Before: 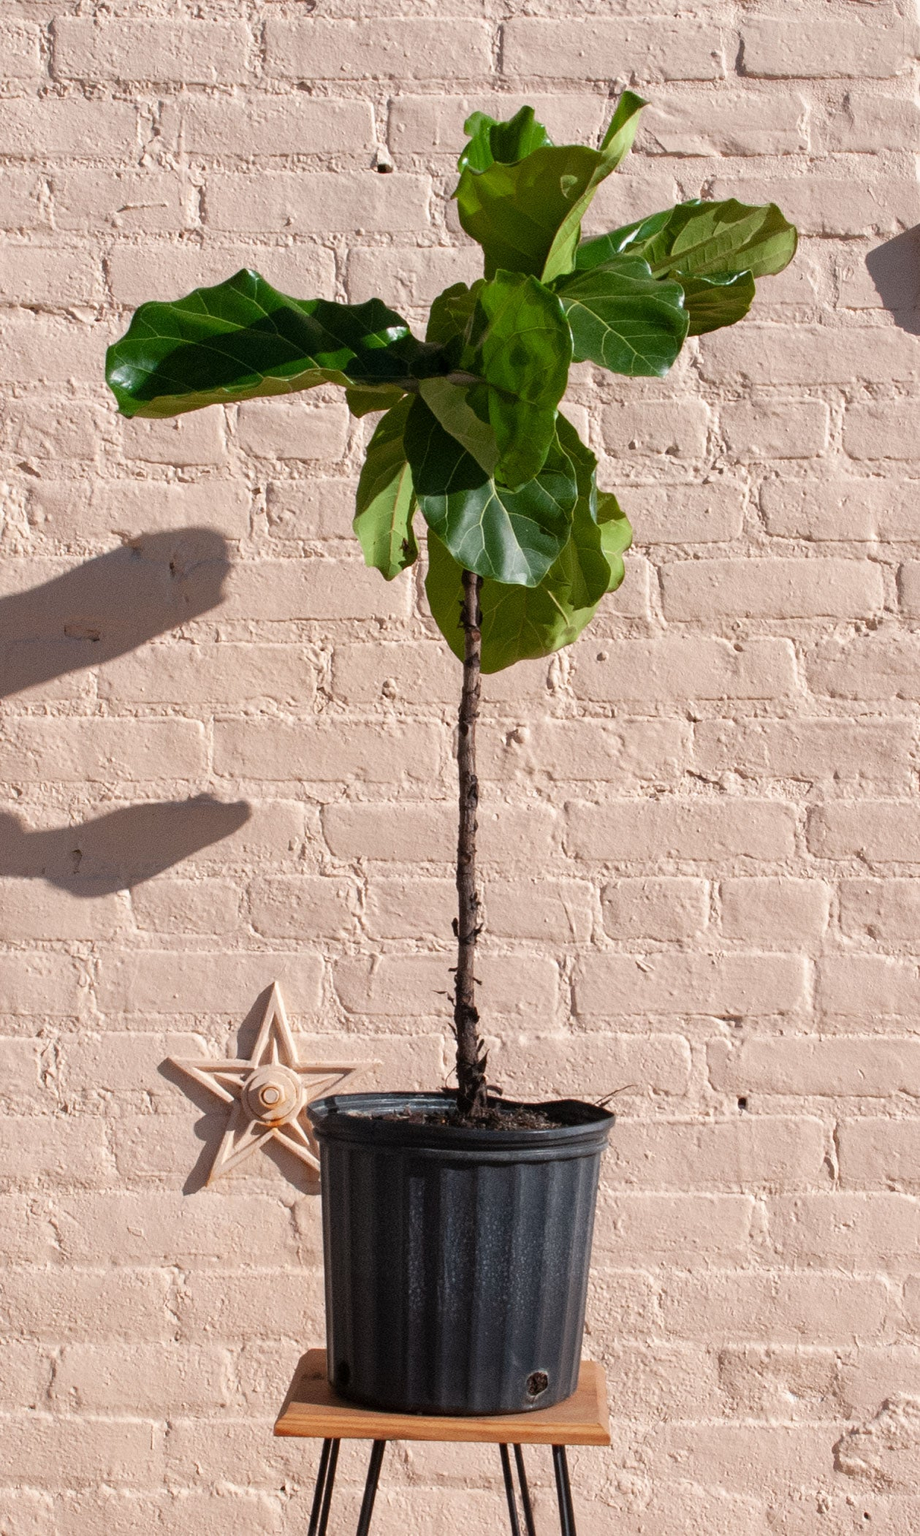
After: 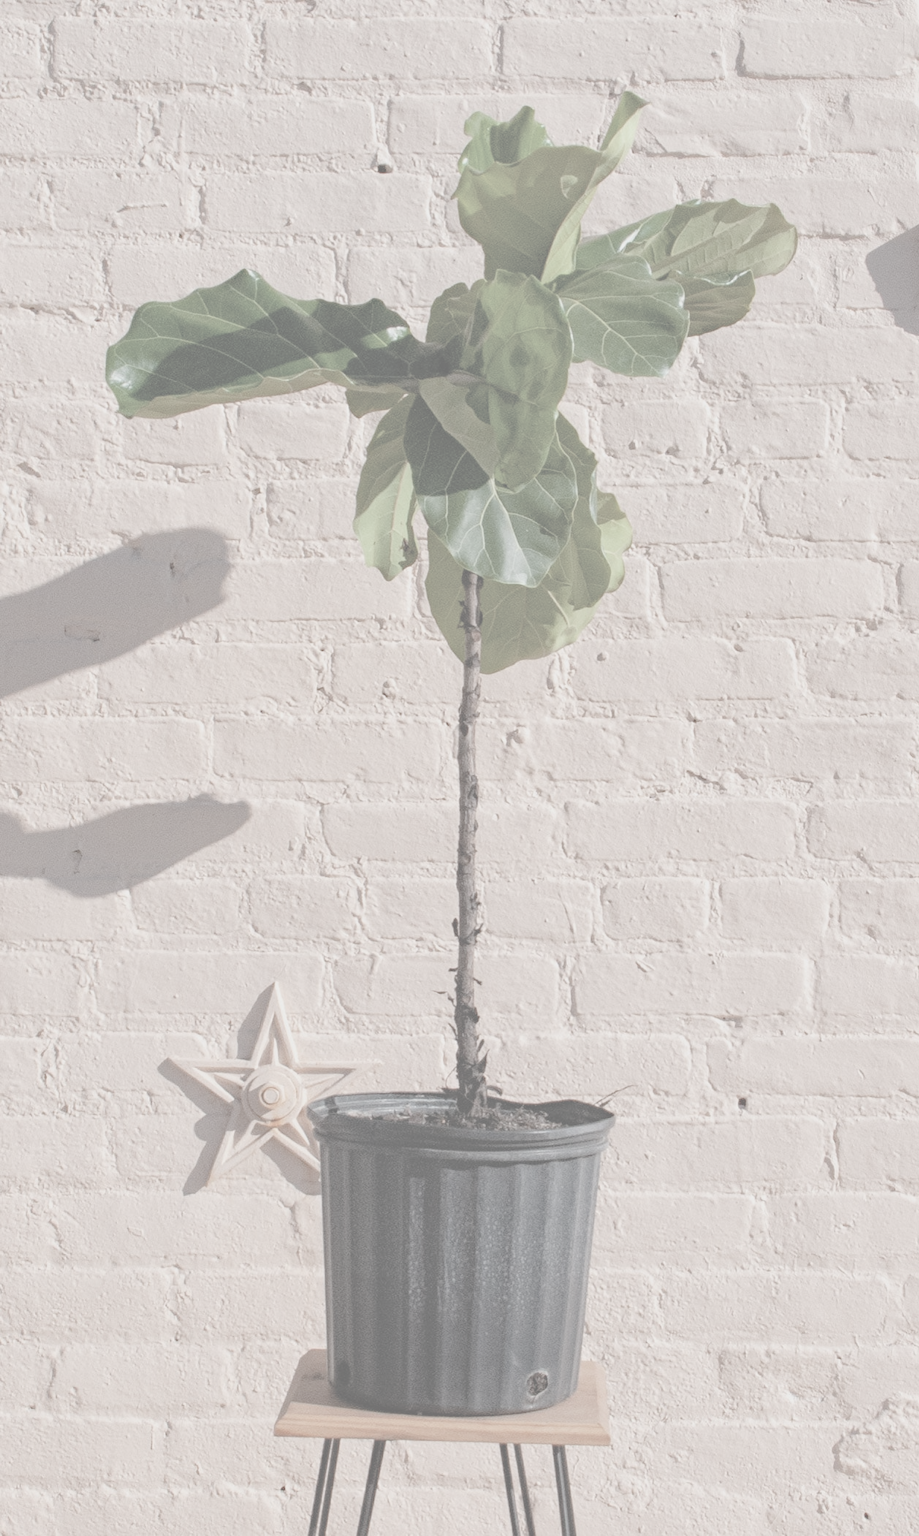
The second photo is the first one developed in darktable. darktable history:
haze removal: compatibility mode true, adaptive false
contrast brightness saturation: contrast -0.32, brightness 0.75, saturation -0.78
tone equalizer: on, module defaults
